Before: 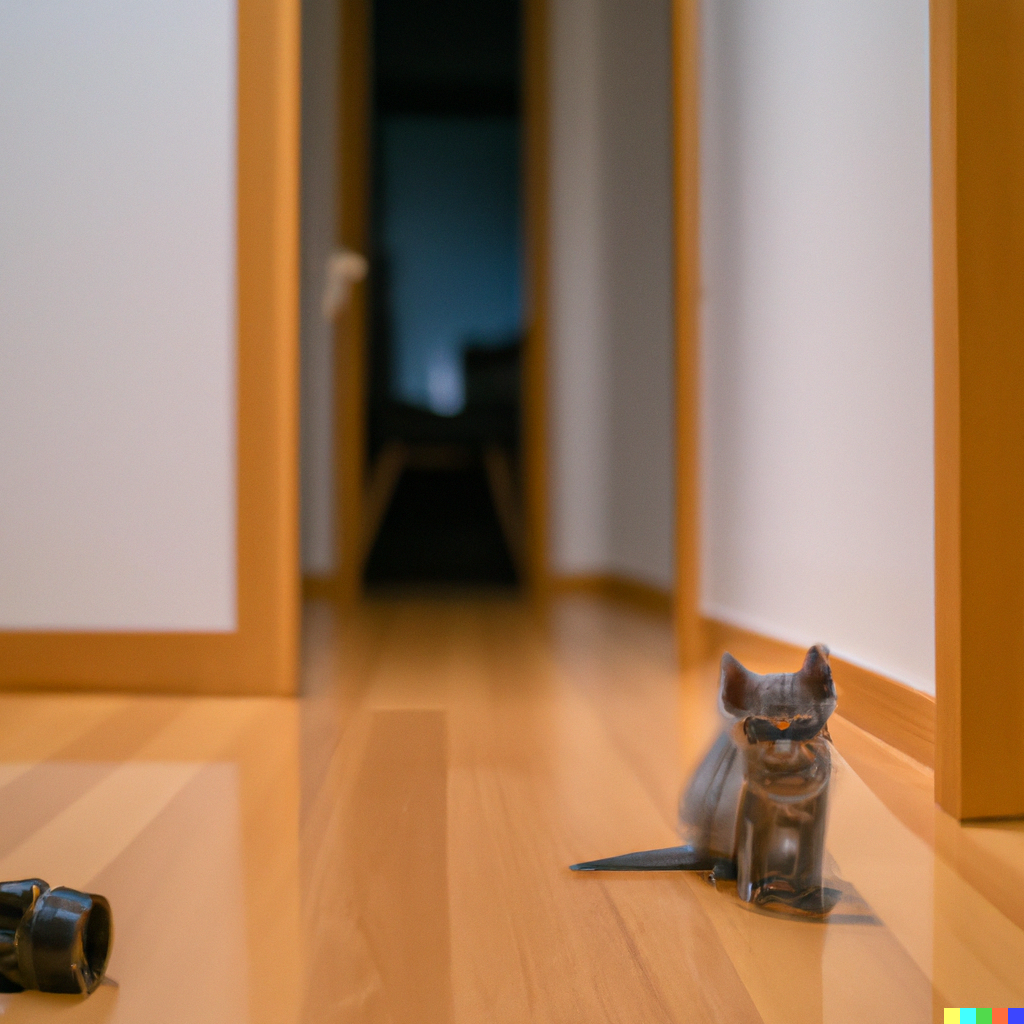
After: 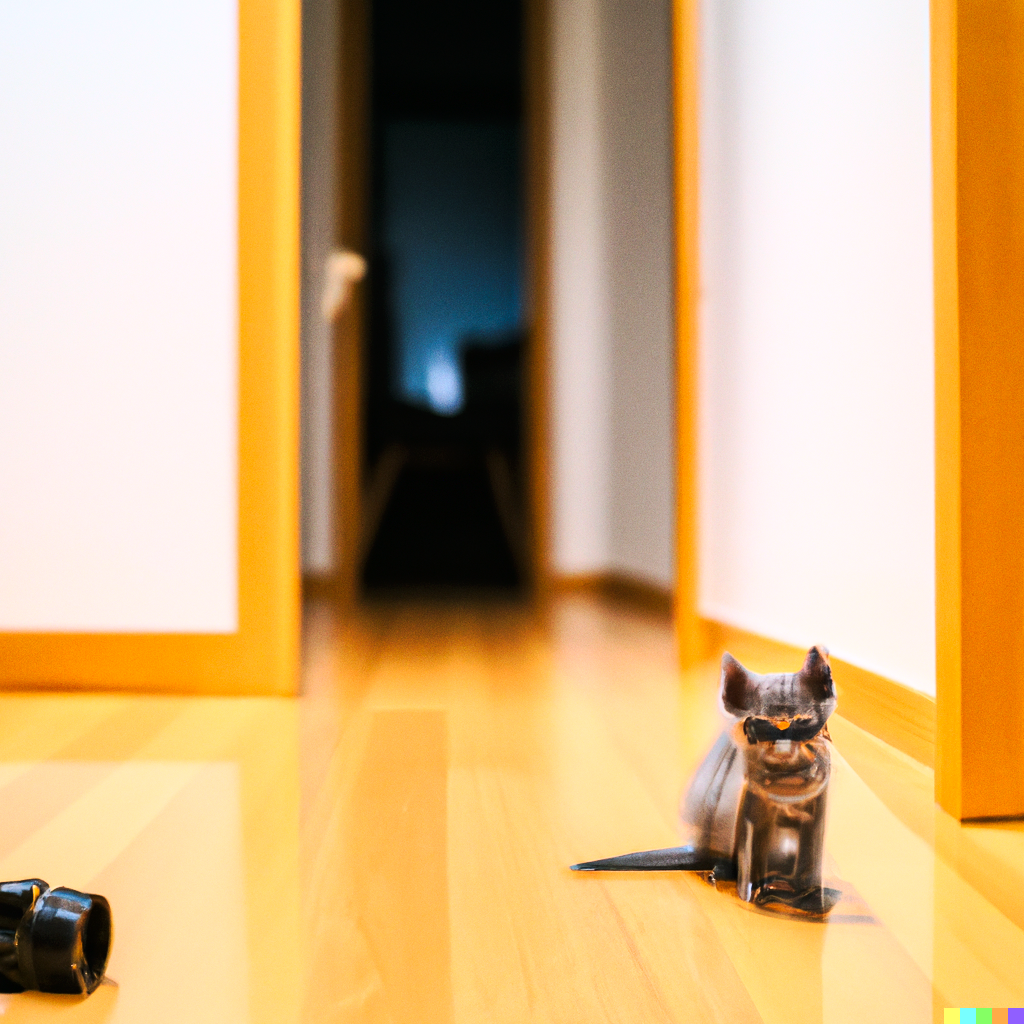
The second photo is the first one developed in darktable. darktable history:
base curve: curves: ch0 [(0, 0) (0.007, 0.004) (0.027, 0.03) (0.046, 0.07) (0.207, 0.54) (0.442, 0.872) (0.673, 0.972) (1, 1)]
tone curve: curves: ch0 [(0, 0) (0.003, 0.003) (0.011, 0.011) (0.025, 0.022) (0.044, 0.039) (0.069, 0.055) (0.1, 0.074) (0.136, 0.101) (0.177, 0.134) (0.224, 0.171) (0.277, 0.216) (0.335, 0.277) (0.399, 0.345) (0.468, 0.427) (0.543, 0.526) (0.623, 0.636) (0.709, 0.731) (0.801, 0.822) (0.898, 0.917) (1, 1)], preserve colors none
